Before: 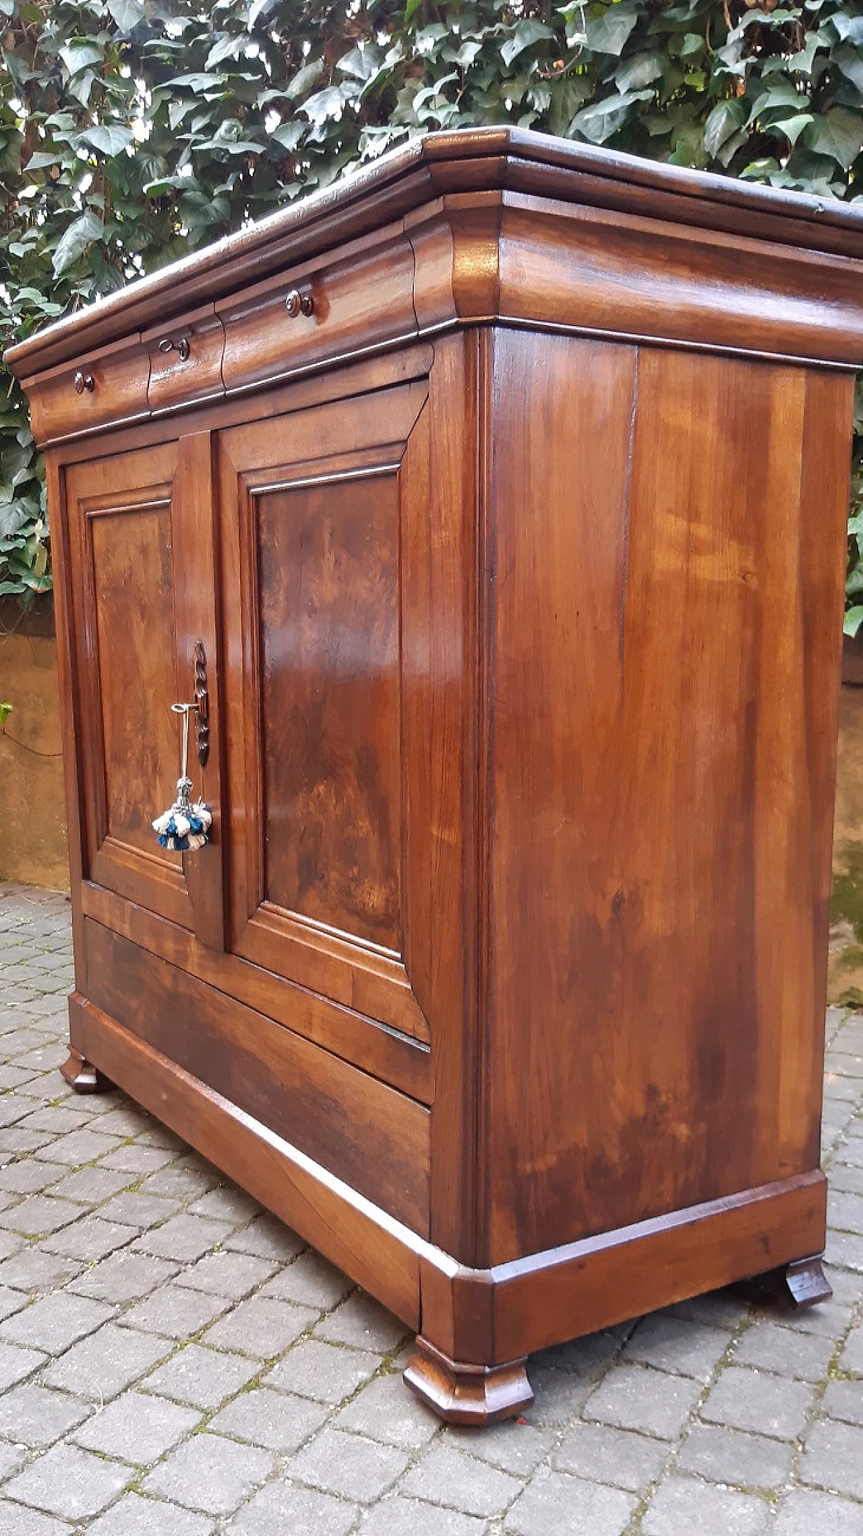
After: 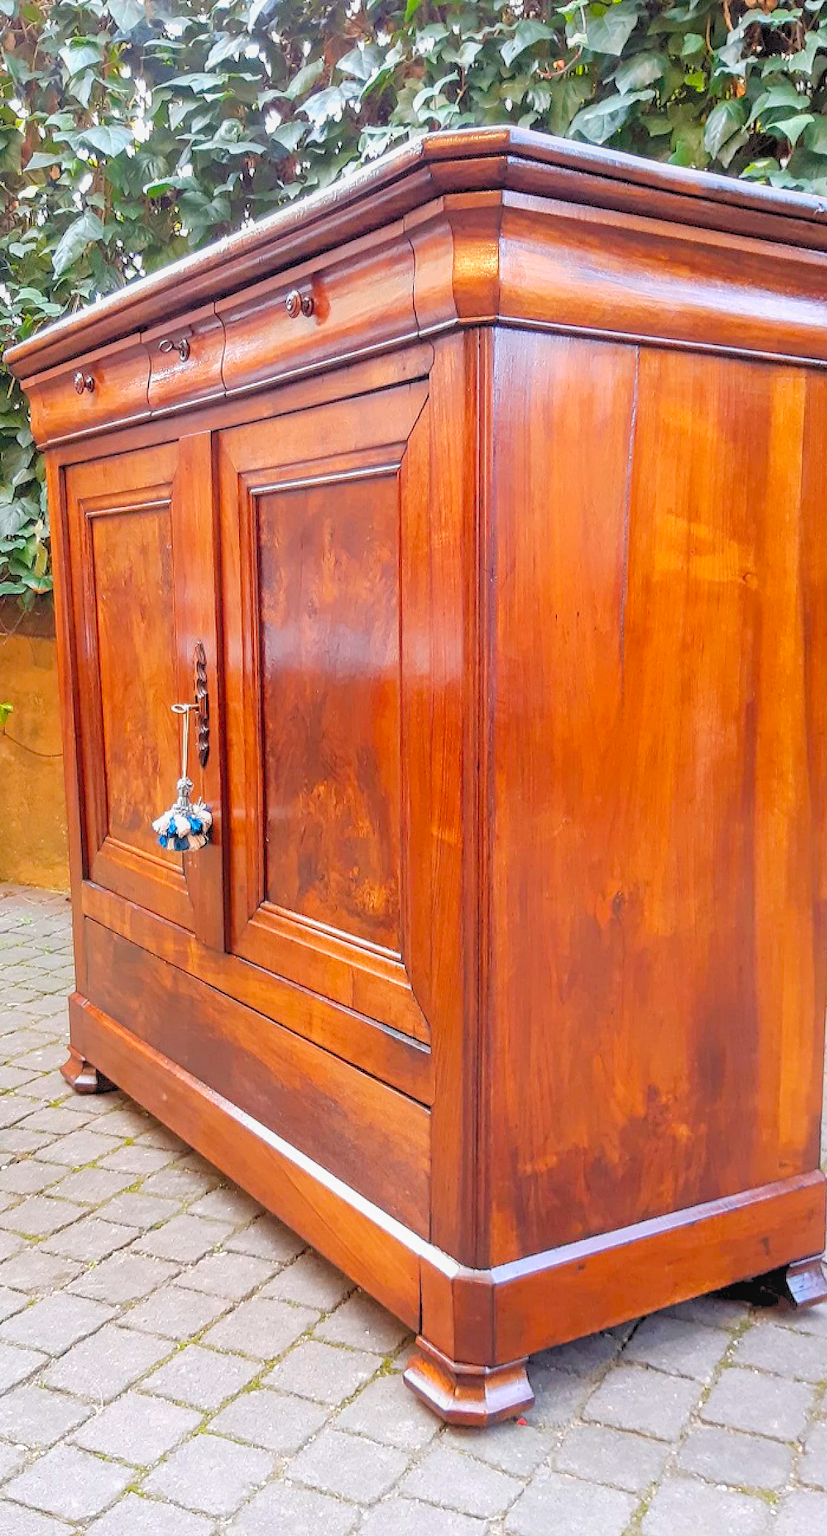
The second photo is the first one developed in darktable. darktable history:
levels: levels [0.072, 0.414, 0.976]
exposure: exposure -0.151 EV, compensate highlight preservation false
color balance rgb: perceptual saturation grading › global saturation 20%, global vibrance 20%
contrast equalizer: y [[0.5, 0.5, 0.468, 0.5, 0.5, 0.5], [0.5 ×6], [0.5 ×6], [0 ×6], [0 ×6]]
local contrast: detail 110%
crop: right 4.126%, bottom 0.031%
